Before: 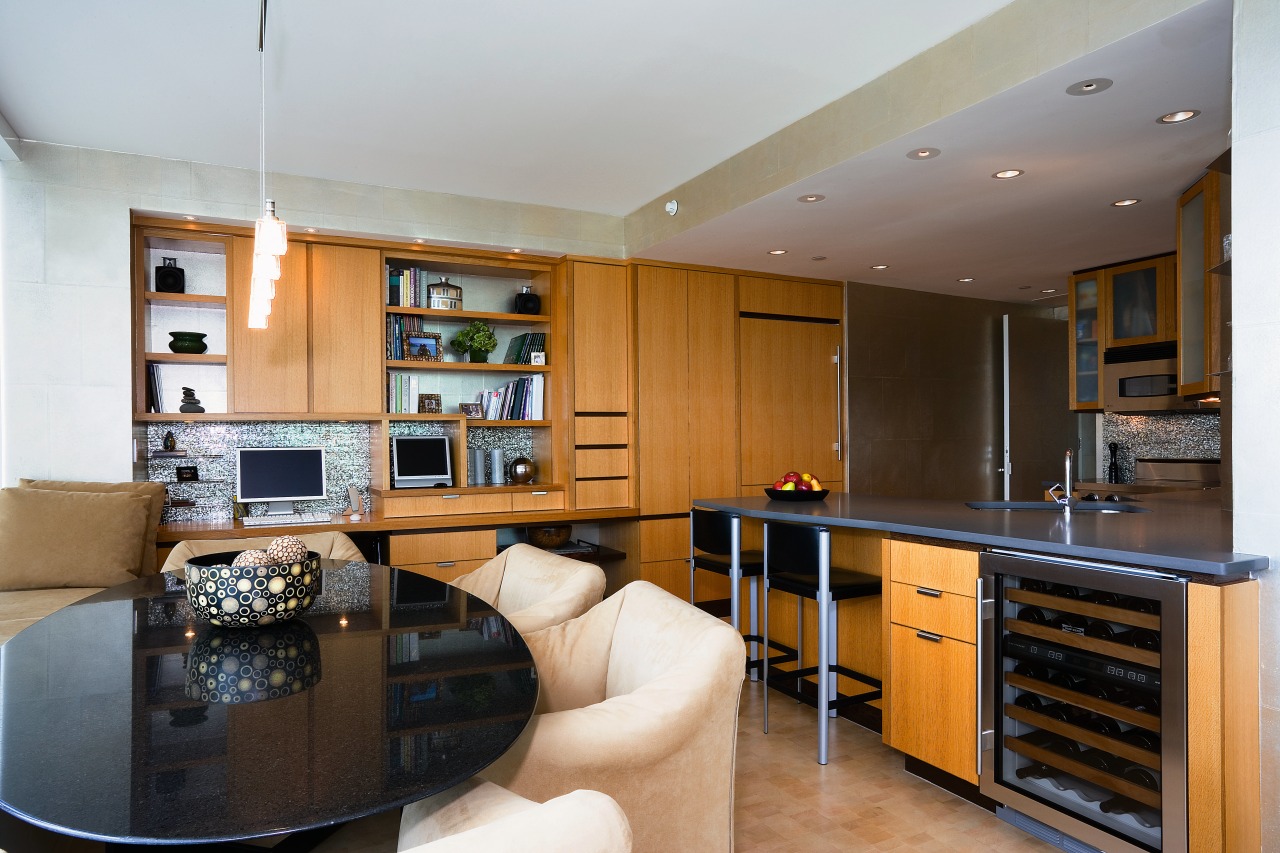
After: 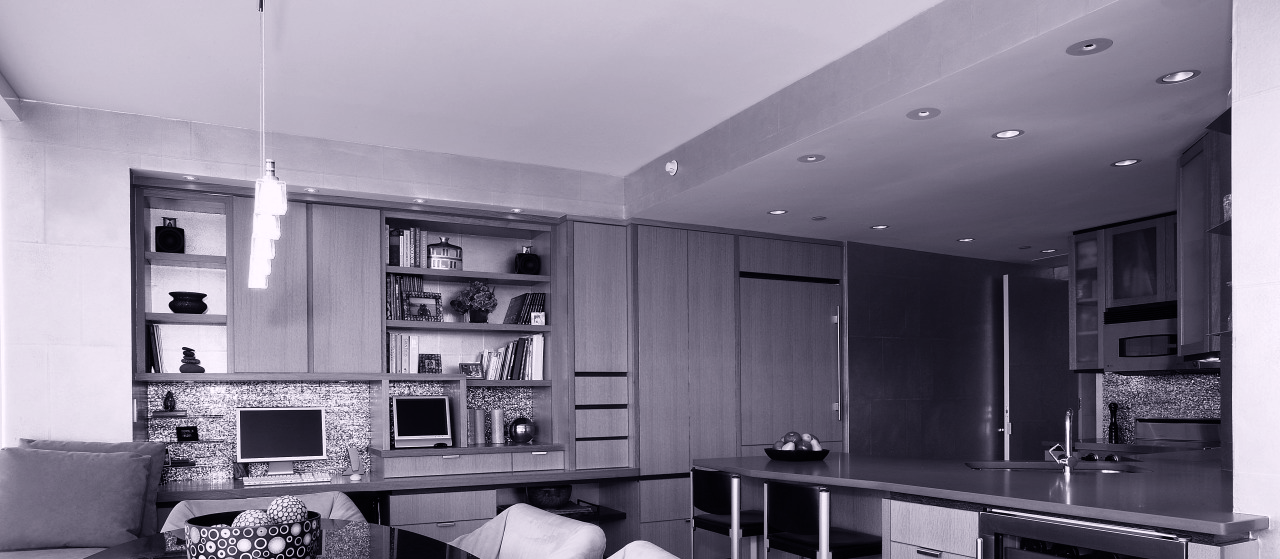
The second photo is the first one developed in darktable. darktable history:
color balance: gamma [0.9, 0.988, 0.975, 1.025], gain [1.05, 1, 1, 1]
crop and rotate: top 4.848%, bottom 29.503%
color correction: highlights a* 1.59, highlights b* -1.7, saturation 2.48
color calibration: output gray [0.267, 0.423, 0.261, 0], illuminant same as pipeline (D50), adaptation none (bypass)
